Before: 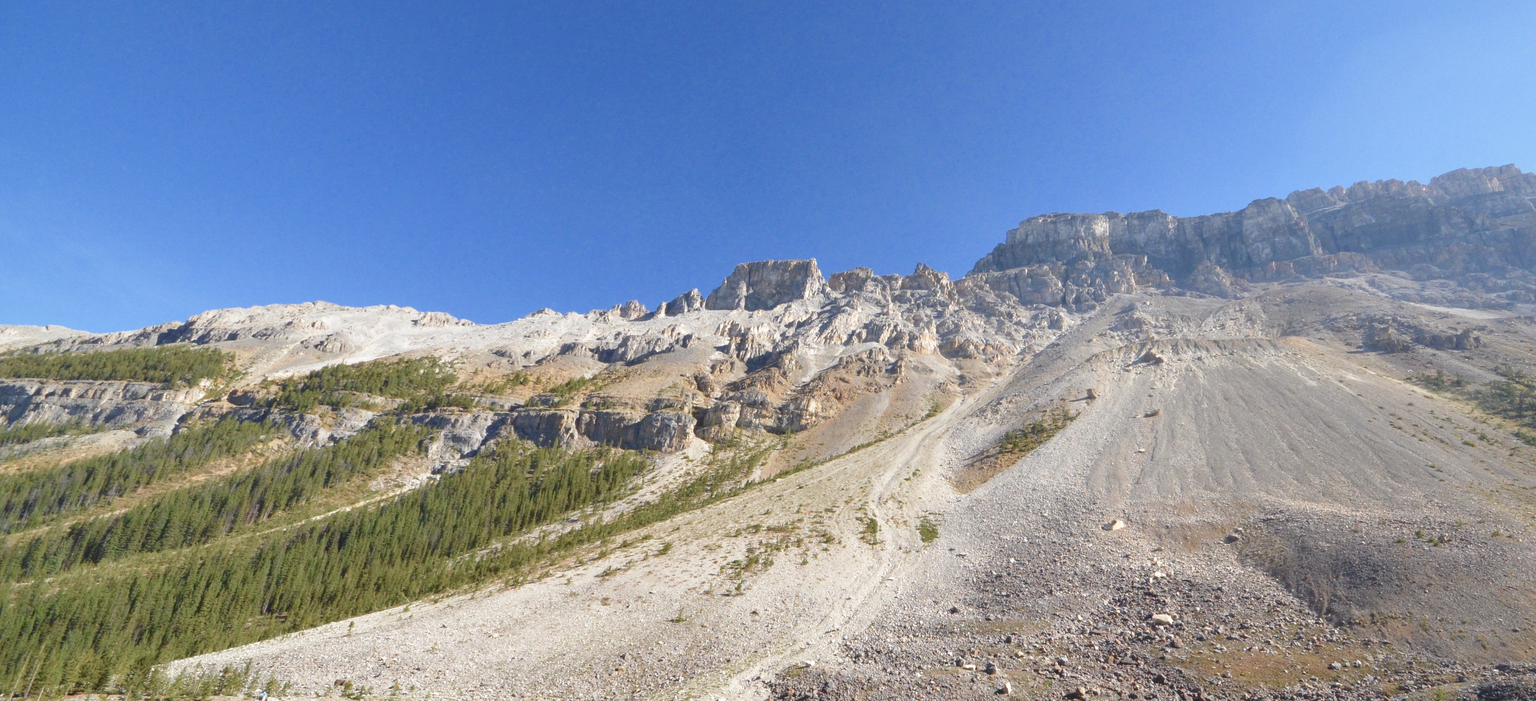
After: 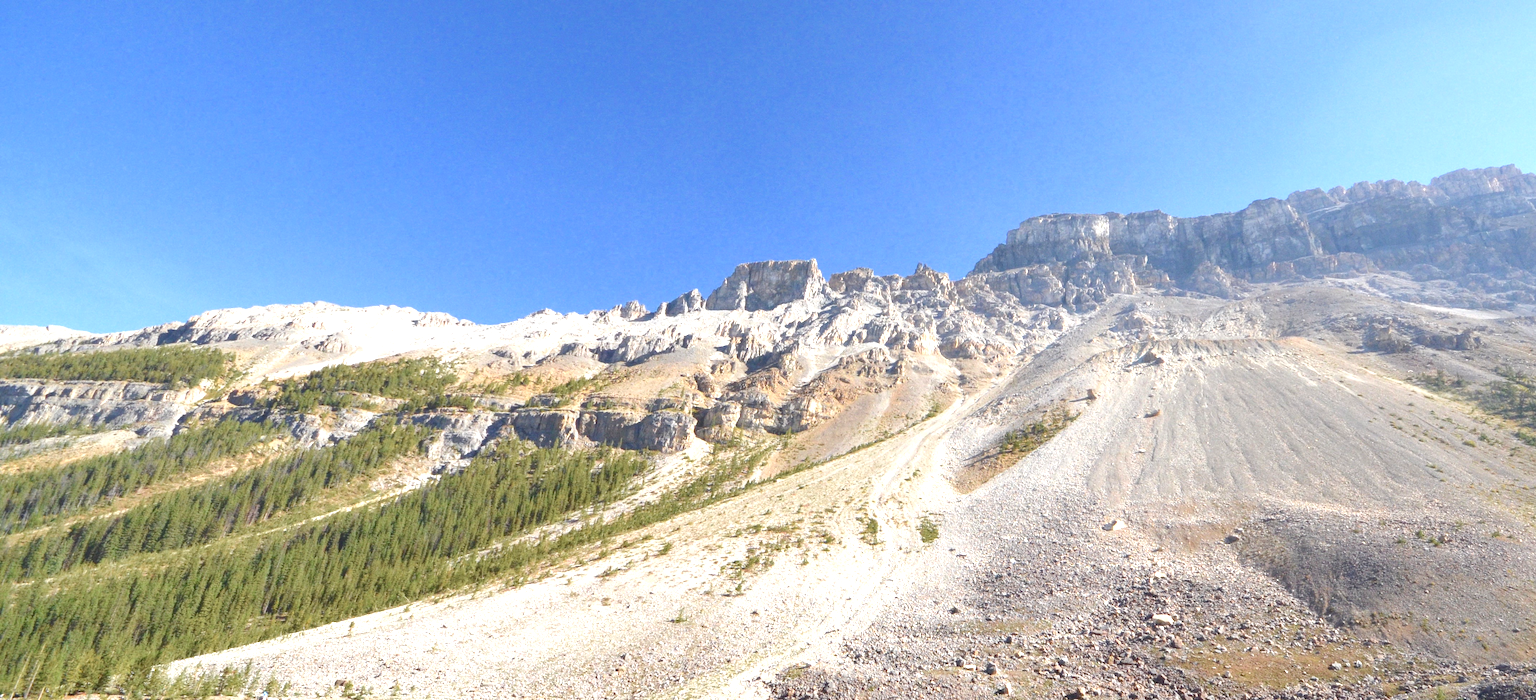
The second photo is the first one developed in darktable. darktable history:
exposure: black level correction 0, exposure 0.69 EV, compensate highlight preservation false
color zones: curves: ch1 [(0, 0.523) (0.143, 0.545) (0.286, 0.52) (0.429, 0.506) (0.571, 0.503) (0.714, 0.503) (0.857, 0.508) (1, 0.523)]
